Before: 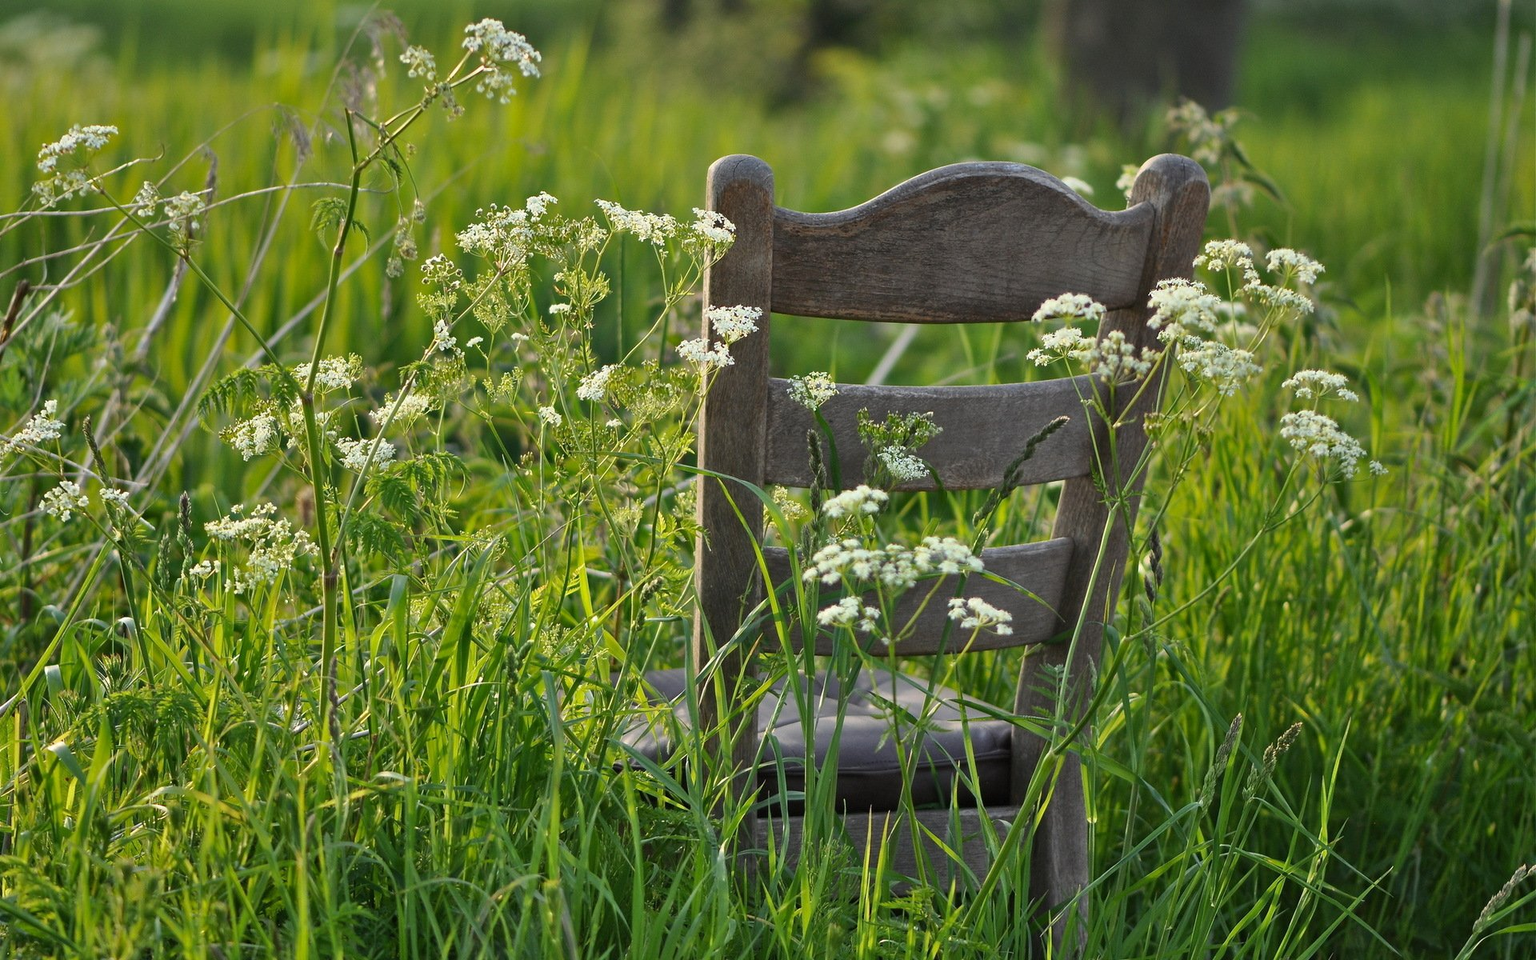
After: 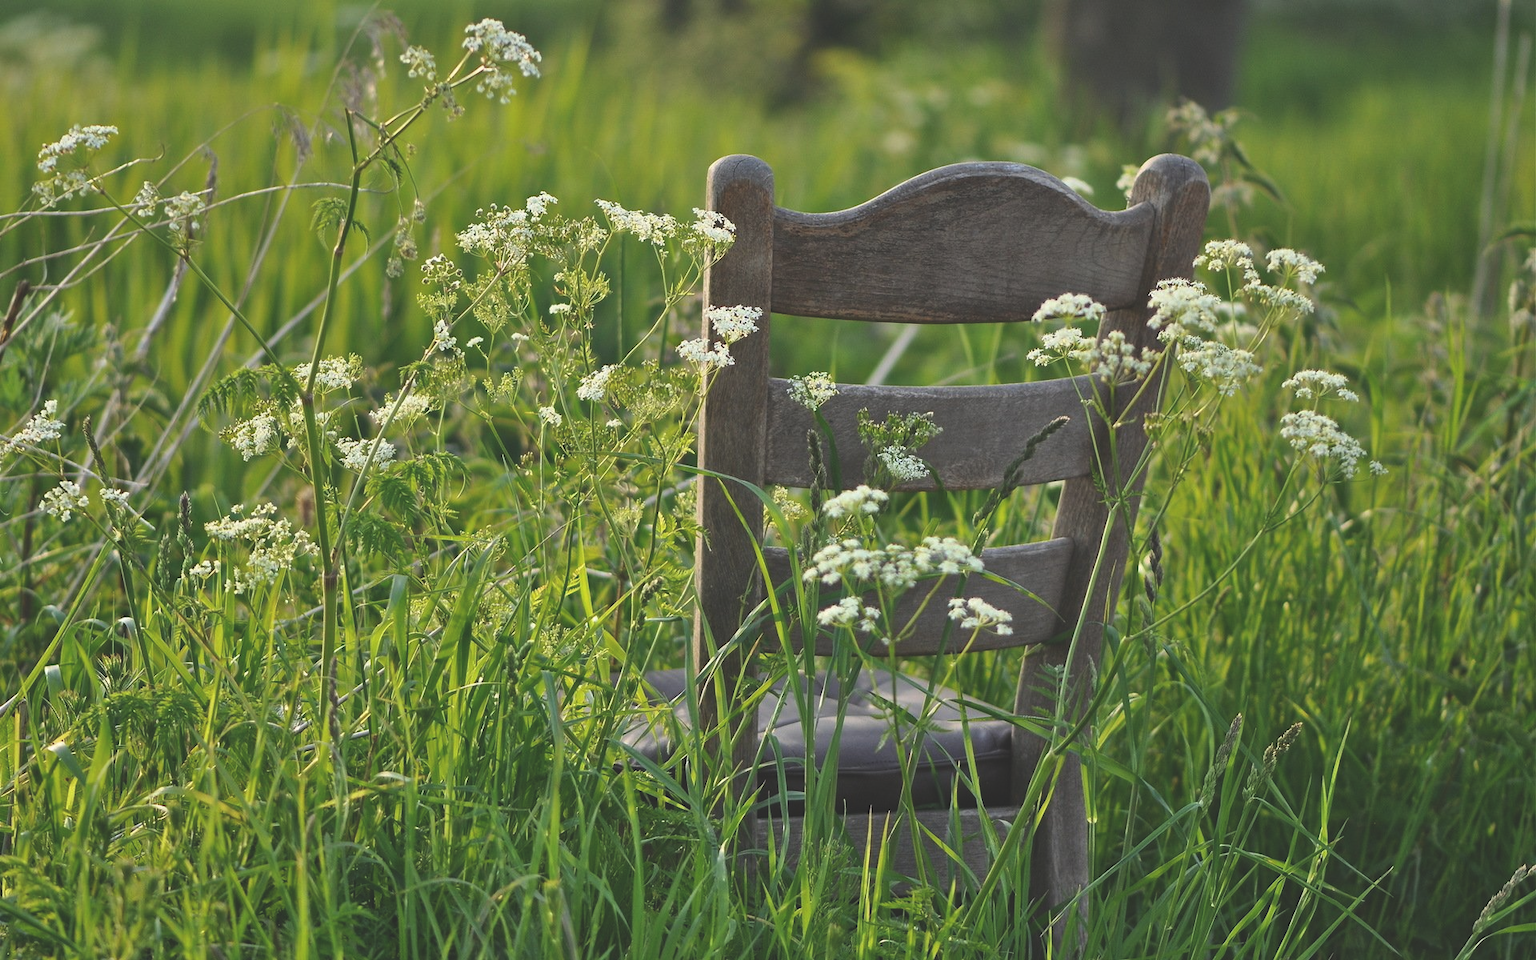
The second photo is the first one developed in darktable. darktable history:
exposure: black level correction -0.023, exposure -0.039 EV, compensate highlight preservation false
